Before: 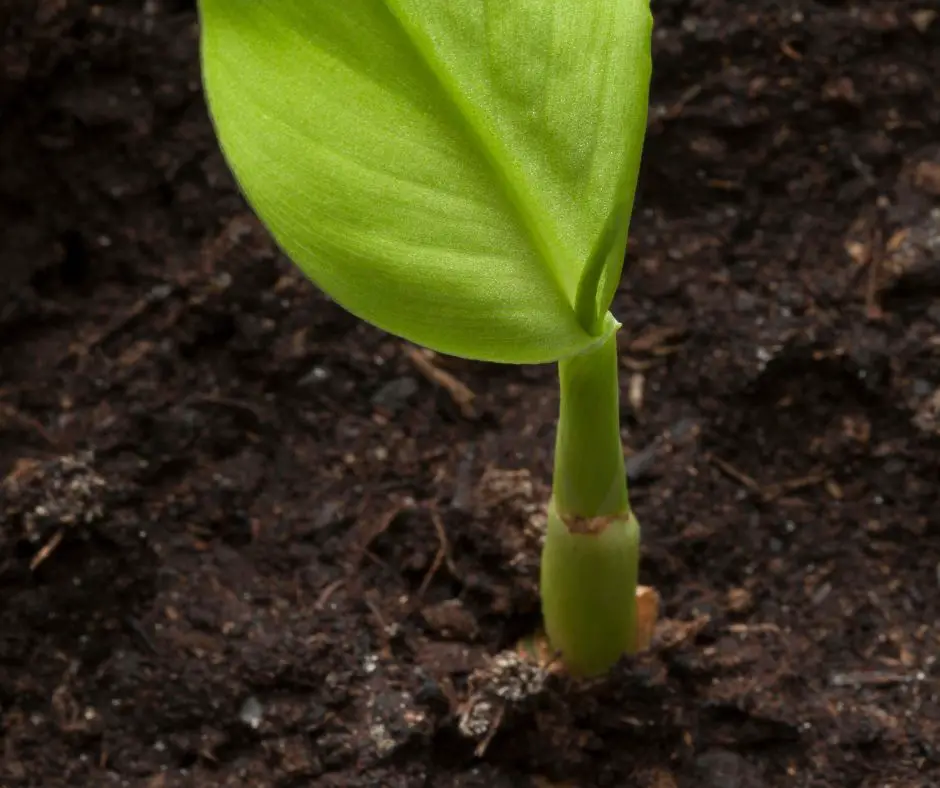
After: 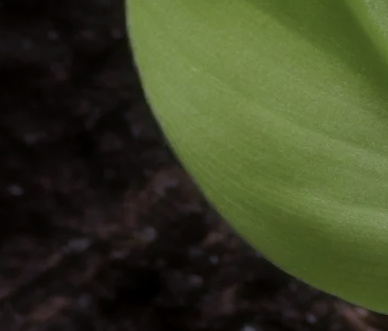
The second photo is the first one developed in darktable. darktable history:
exposure: exposure -1 EV, compensate highlight preservation false
color correction: highlights a* 15.46, highlights b* -20.56
crop and rotate: left 10.817%, top 0.062%, right 47.194%, bottom 53.626%
color calibration: x 0.37, y 0.382, temperature 4313.32 K
contrast equalizer: octaves 7, y [[0.6 ×6], [0.55 ×6], [0 ×6], [0 ×6], [0 ×6]], mix -1
haze removal: strength -0.1, adaptive false
local contrast: on, module defaults
rotate and perspective: rotation -0.013°, lens shift (vertical) -0.027, lens shift (horizontal) 0.178, crop left 0.016, crop right 0.989, crop top 0.082, crop bottom 0.918
